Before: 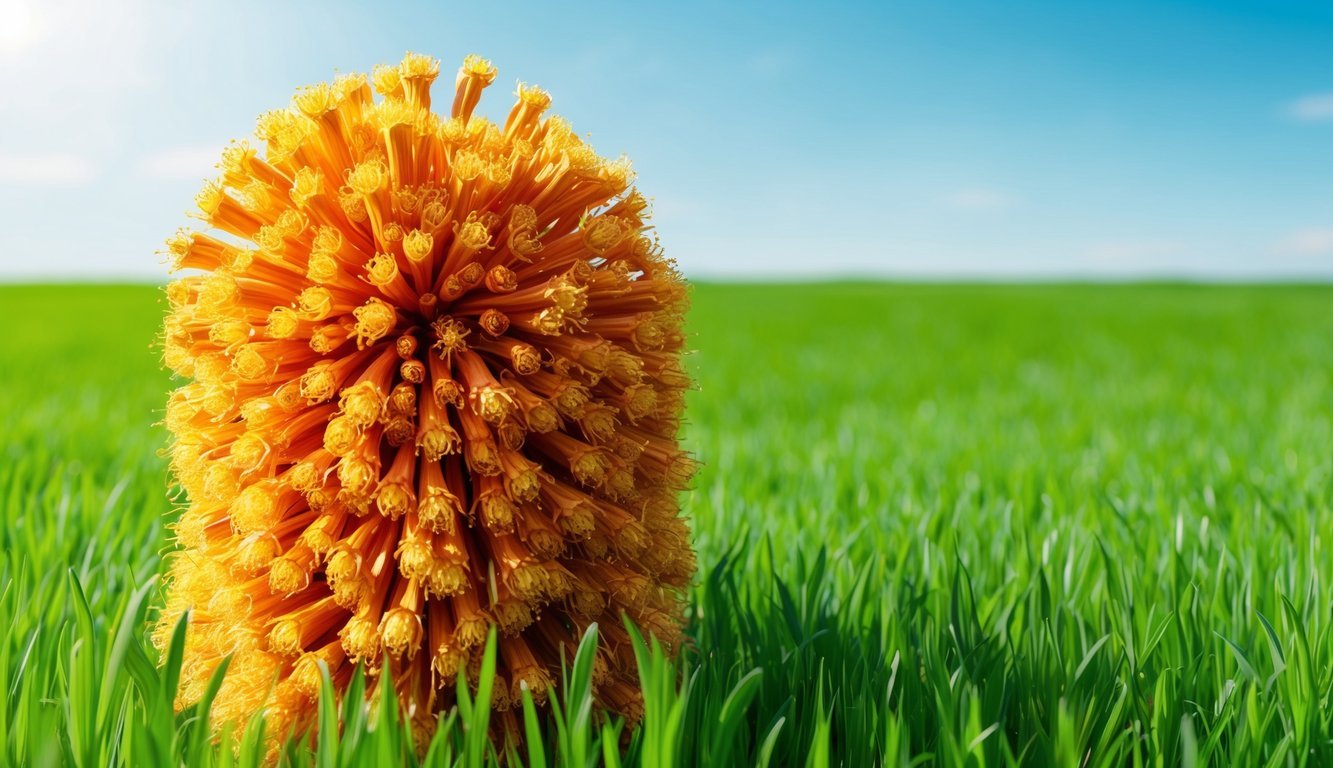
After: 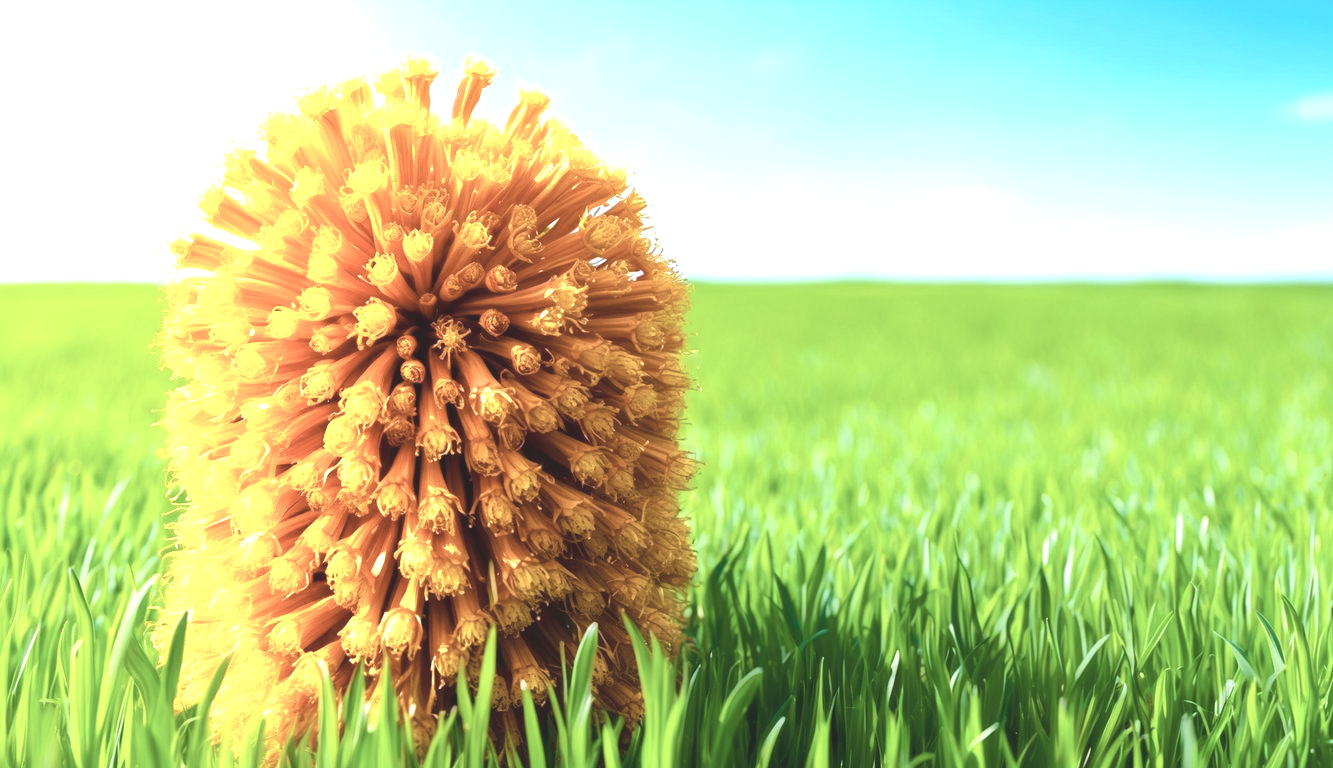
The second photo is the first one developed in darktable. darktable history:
color zones: curves: ch1 [(0, 0.469) (0.01, 0.469) (0.12, 0.446) (0.248, 0.469) (0.5, 0.5) (0.748, 0.5) (0.99, 0.469) (1, 0.469)]
exposure: black level correction 0, exposure 1 EV, compensate exposure bias true, compensate highlight preservation false
white balance: red 1.004, blue 1.096
tone equalizer: -8 EV -0.75 EV, -7 EV -0.7 EV, -6 EV -0.6 EV, -5 EV -0.4 EV, -3 EV 0.4 EV, -2 EV 0.6 EV, -1 EV 0.7 EV, +0 EV 0.75 EV, edges refinement/feathering 500, mask exposure compensation -1.57 EV, preserve details no
contrast brightness saturation: contrast -0.26, saturation -0.43
color balance rgb: perceptual saturation grading › global saturation 20%, perceptual saturation grading › highlights -25%, perceptual saturation grading › shadows 25%, global vibrance 50%
